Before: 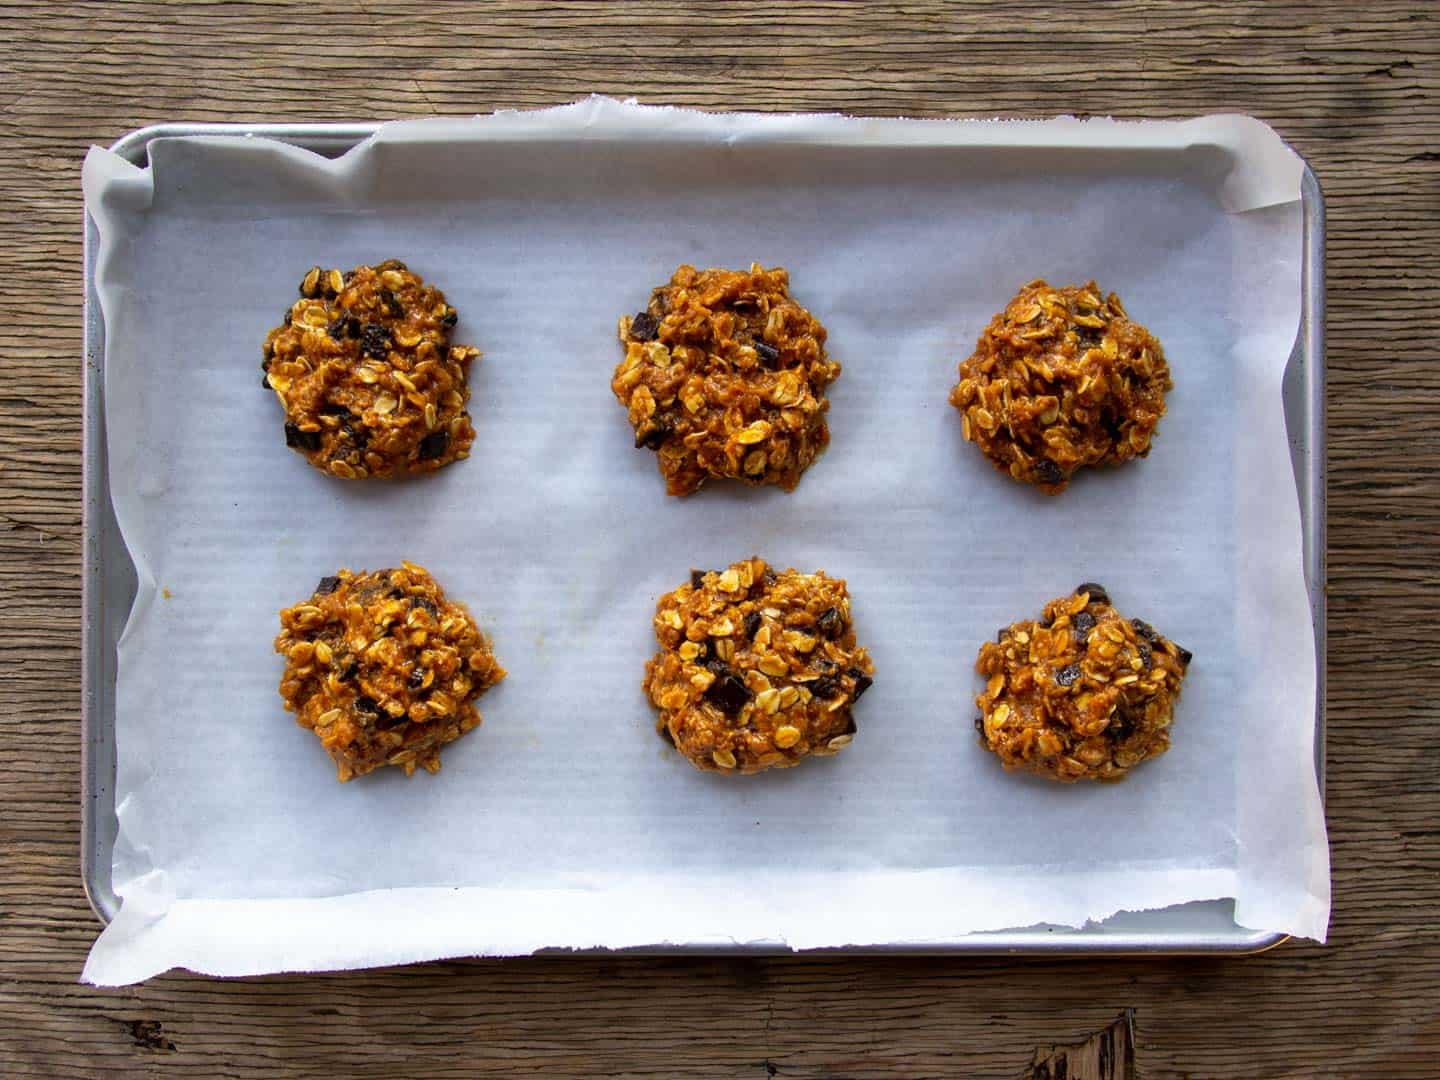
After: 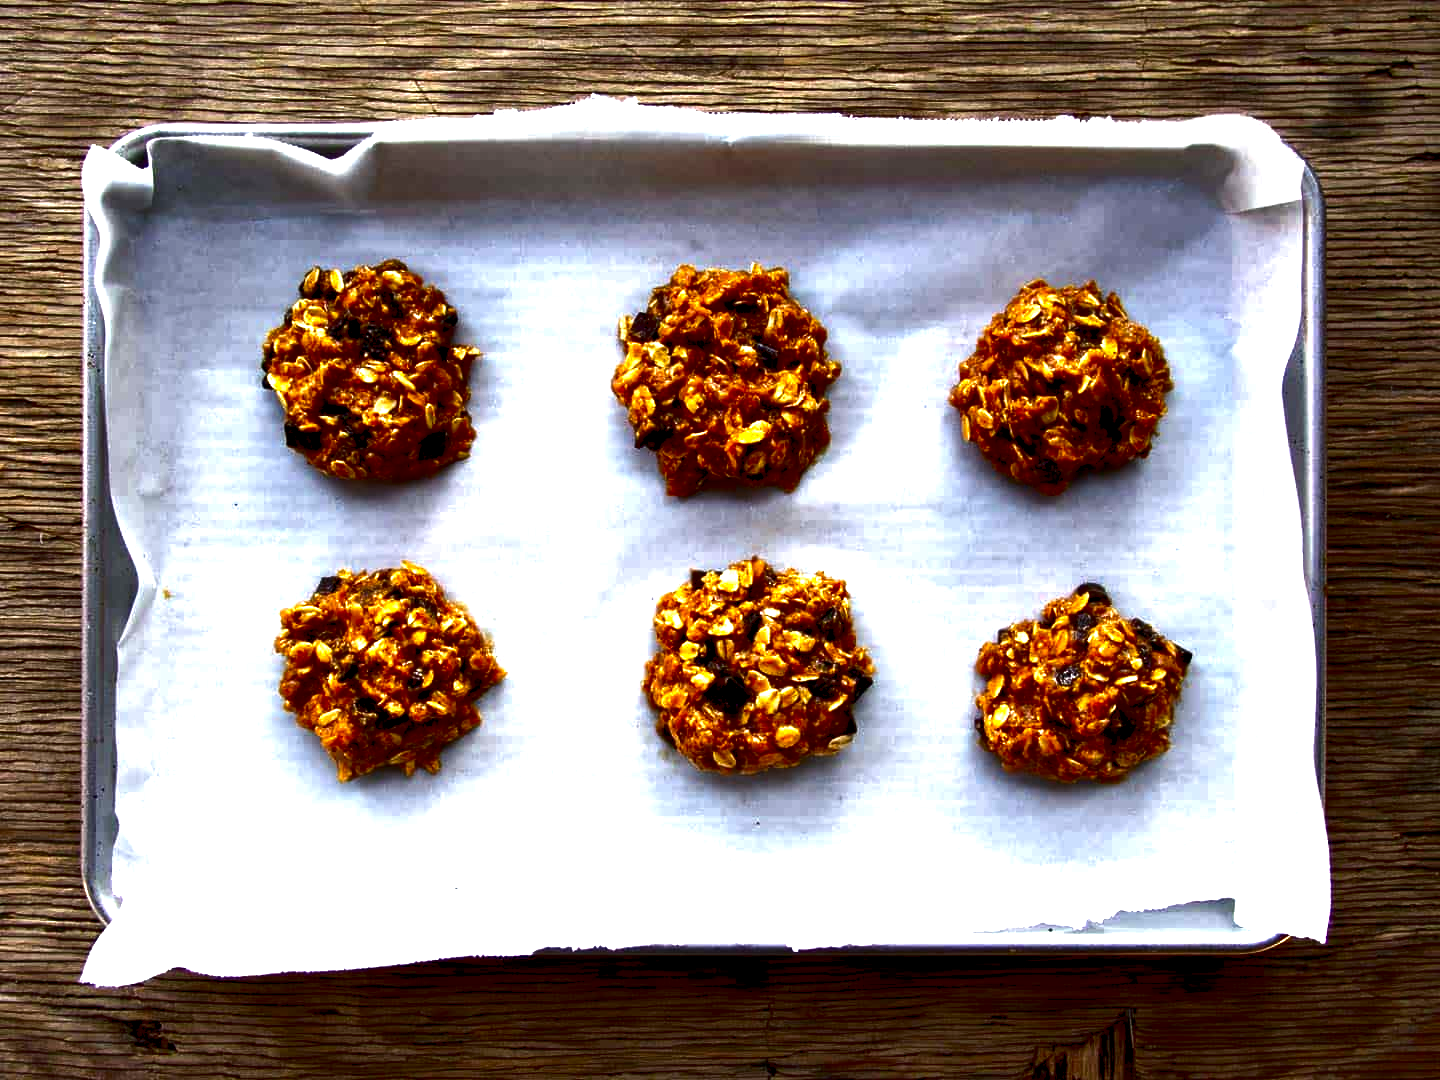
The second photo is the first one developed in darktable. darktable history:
contrast brightness saturation: brightness -0.52
color balance: contrast 8.5%, output saturation 105%
exposure: black level correction 0.008, exposure 0.979 EV, compensate highlight preservation false
